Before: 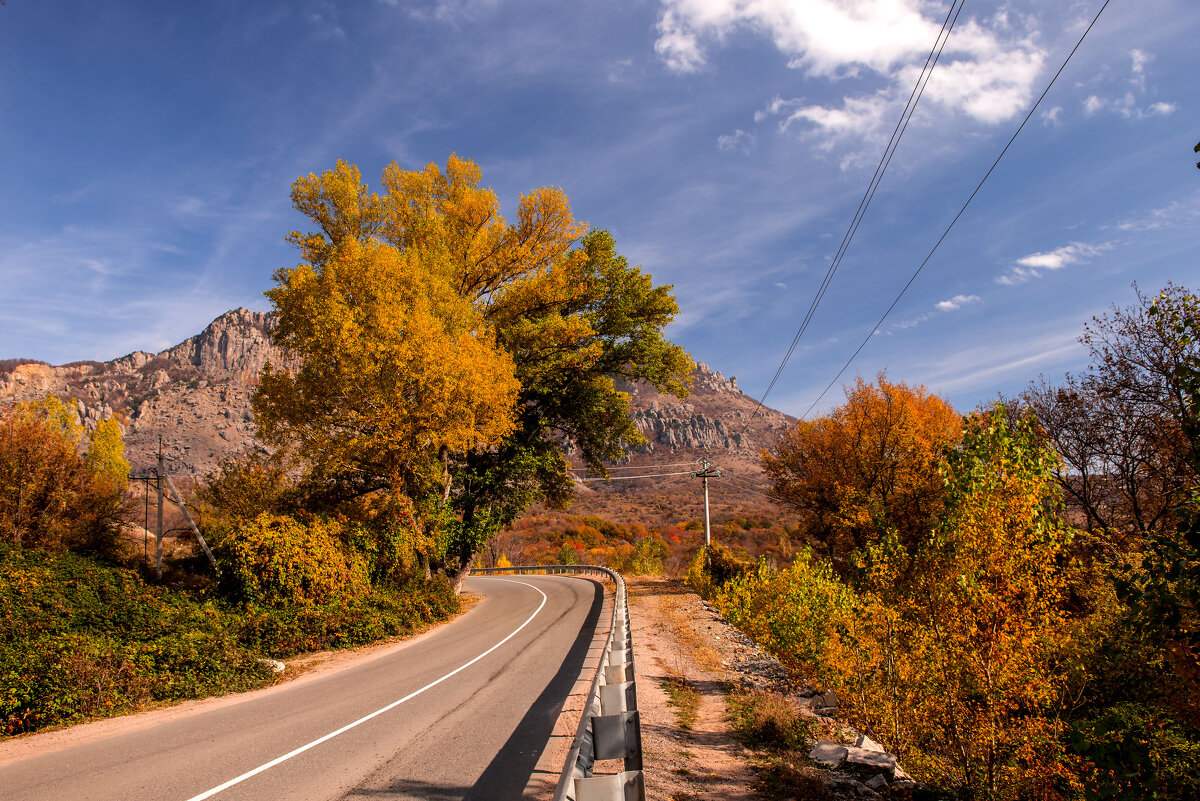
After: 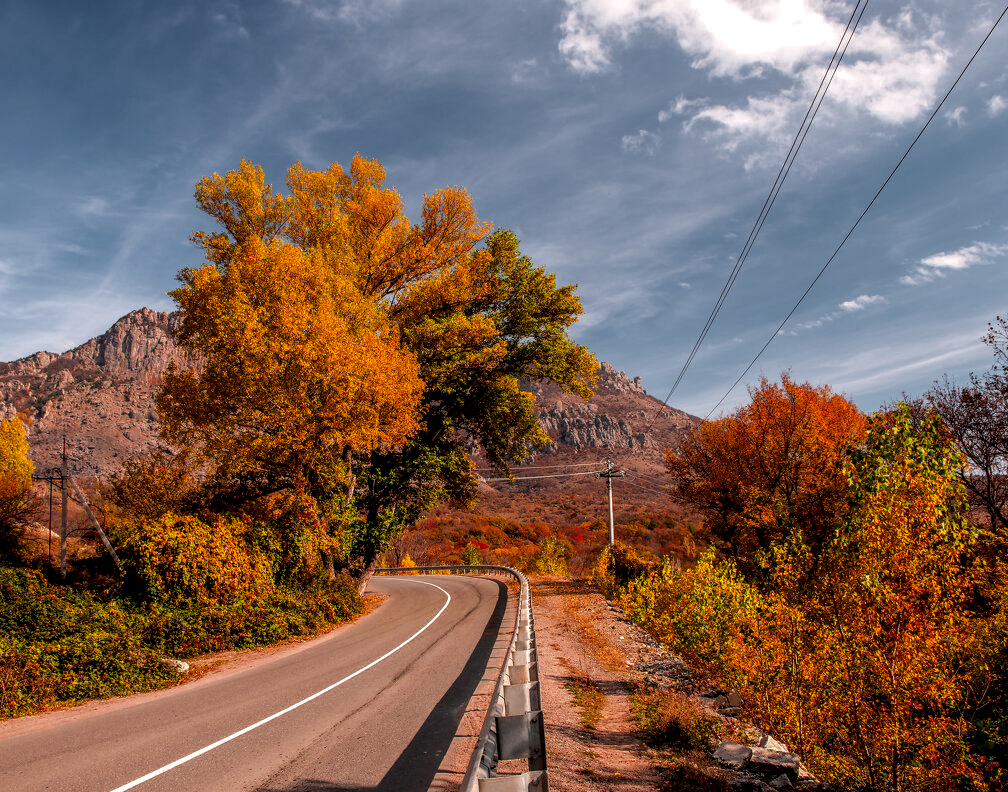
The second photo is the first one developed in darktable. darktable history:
local contrast: detail 130%
crop: left 8.026%, right 7.374%
color zones: curves: ch0 [(0.035, 0.242) (0.25, 0.5) (0.384, 0.214) (0.488, 0.255) (0.75, 0.5)]; ch1 [(0.063, 0.379) (0.25, 0.5) (0.354, 0.201) (0.489, 0.085) (0.729, 0.271)]; ch2 [(0.25, 0.5) (0.38, 0.517) (0.442, 0.51) (0.735, 0.456)]
